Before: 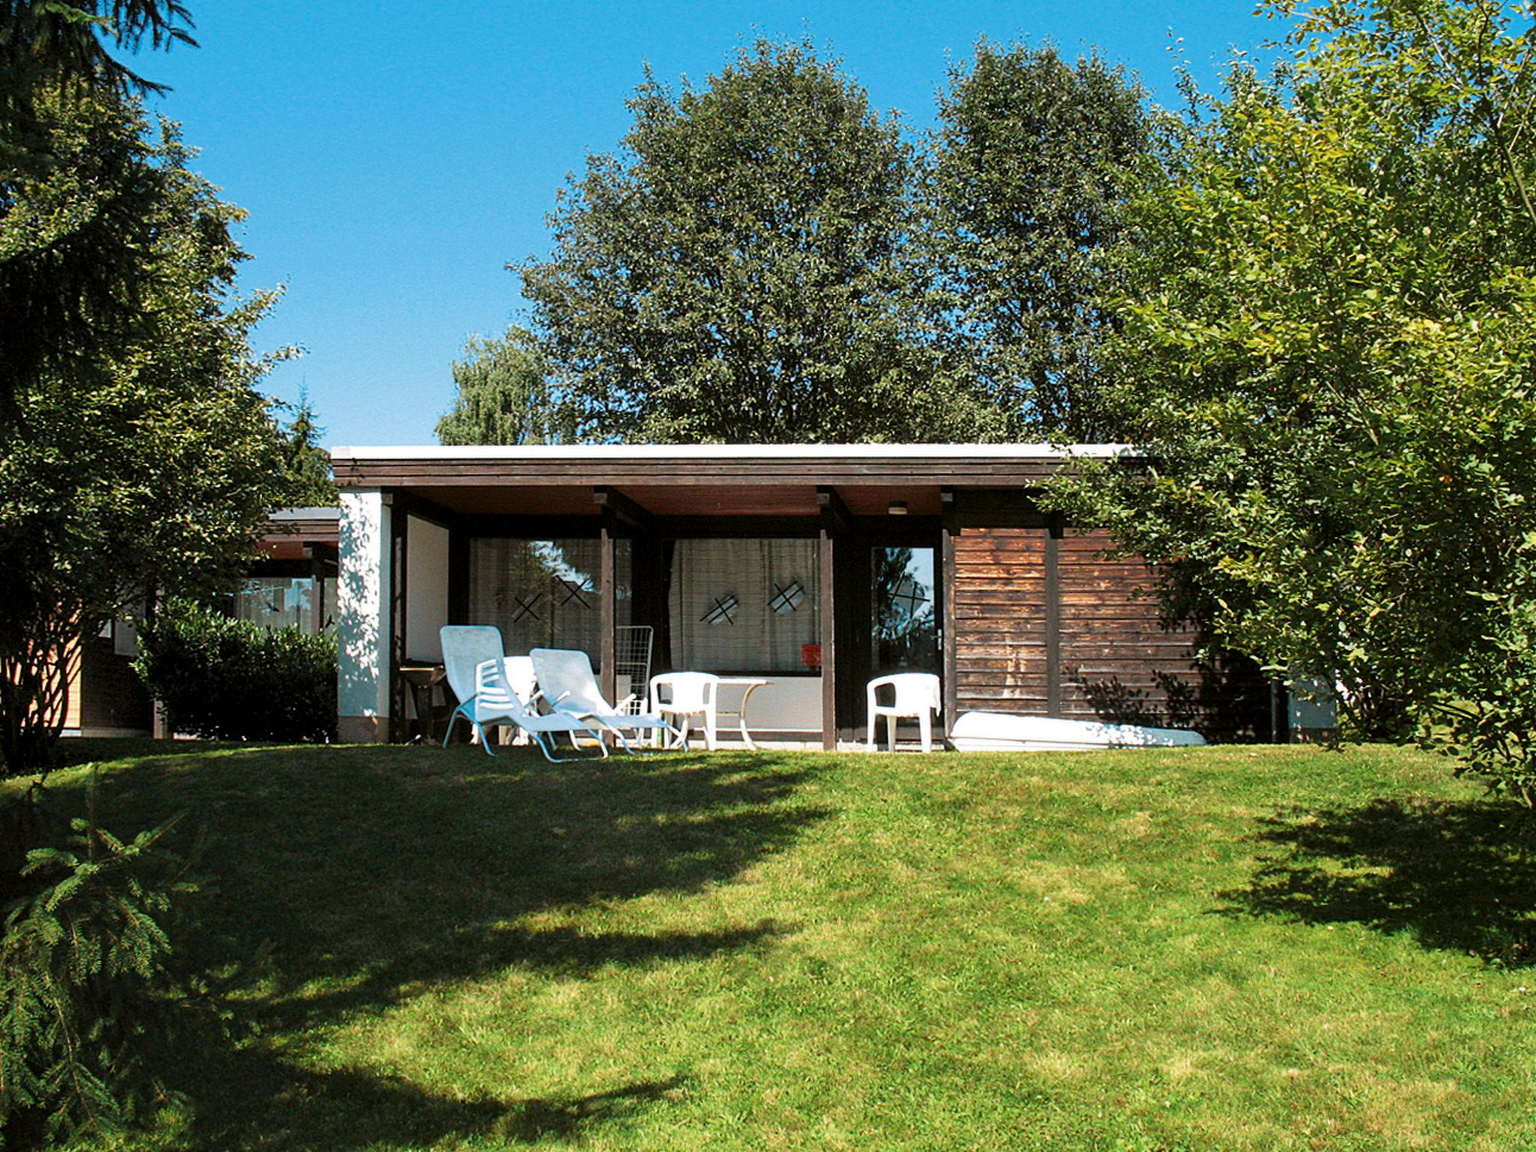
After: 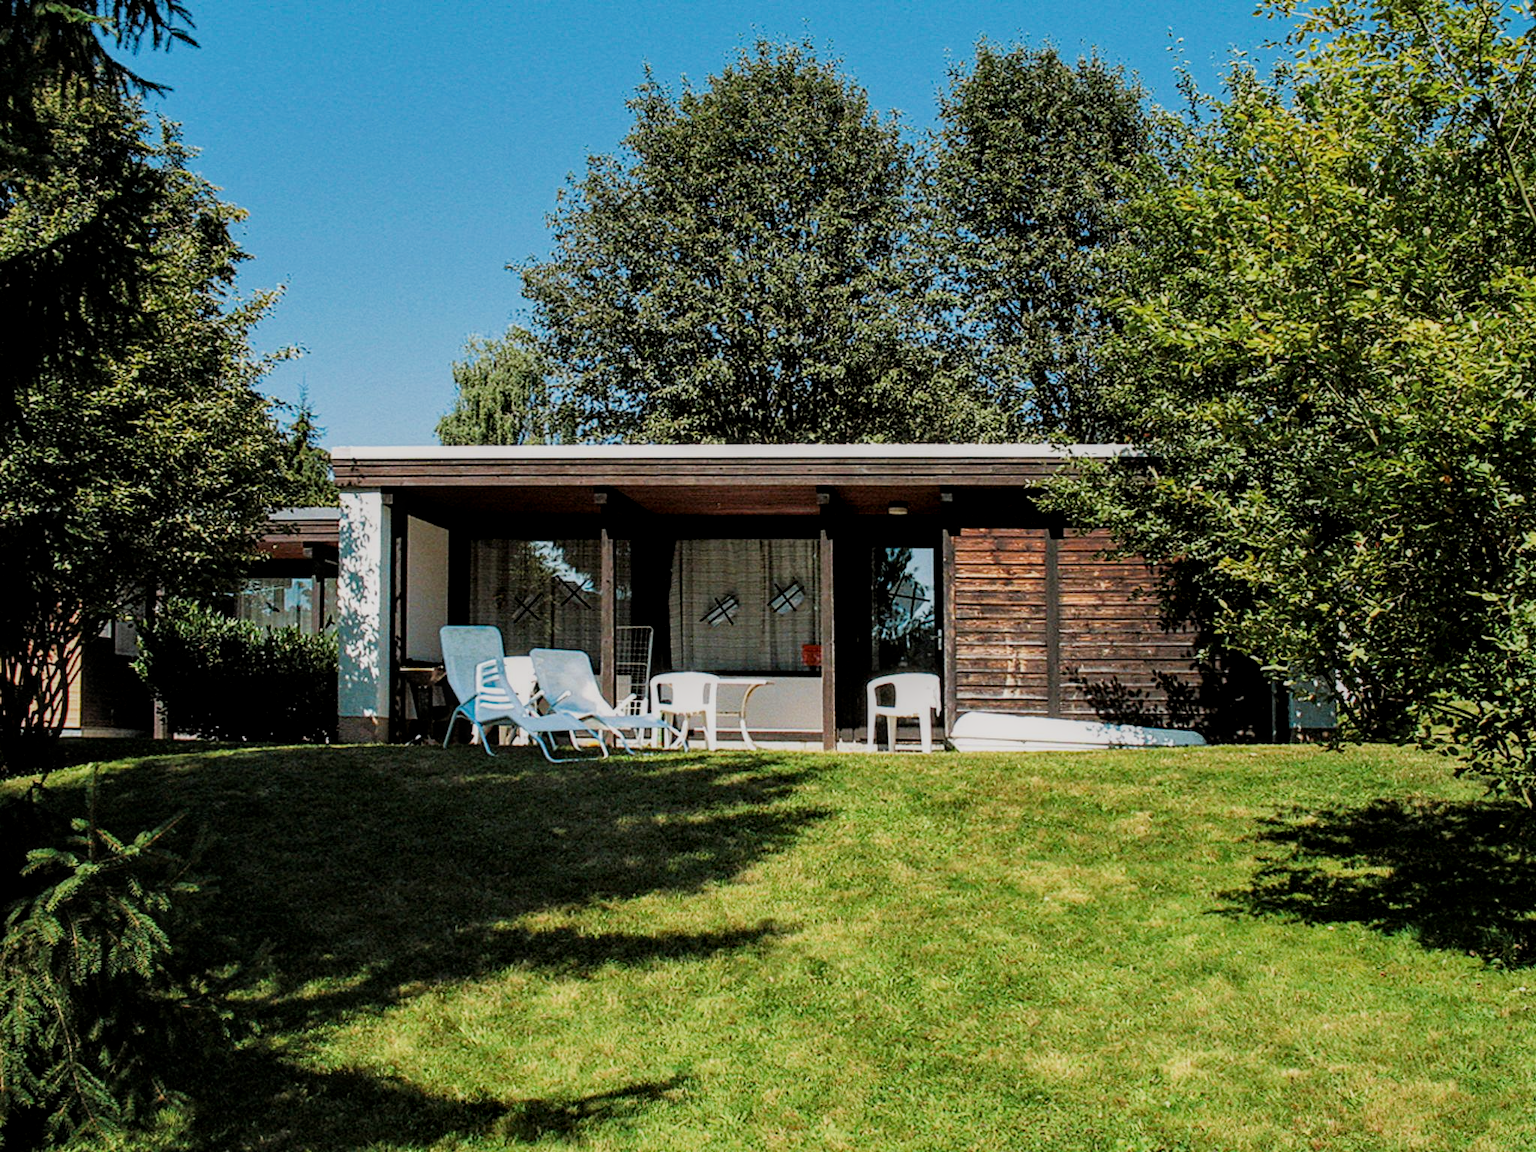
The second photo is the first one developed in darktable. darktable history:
local contrast: detail 130%
haze removal: compatibility mode true, adaptive false
filmic rgb: black relative exposure -7.65 EV, white relative exposure 4.56 EV, hardness 3.61
